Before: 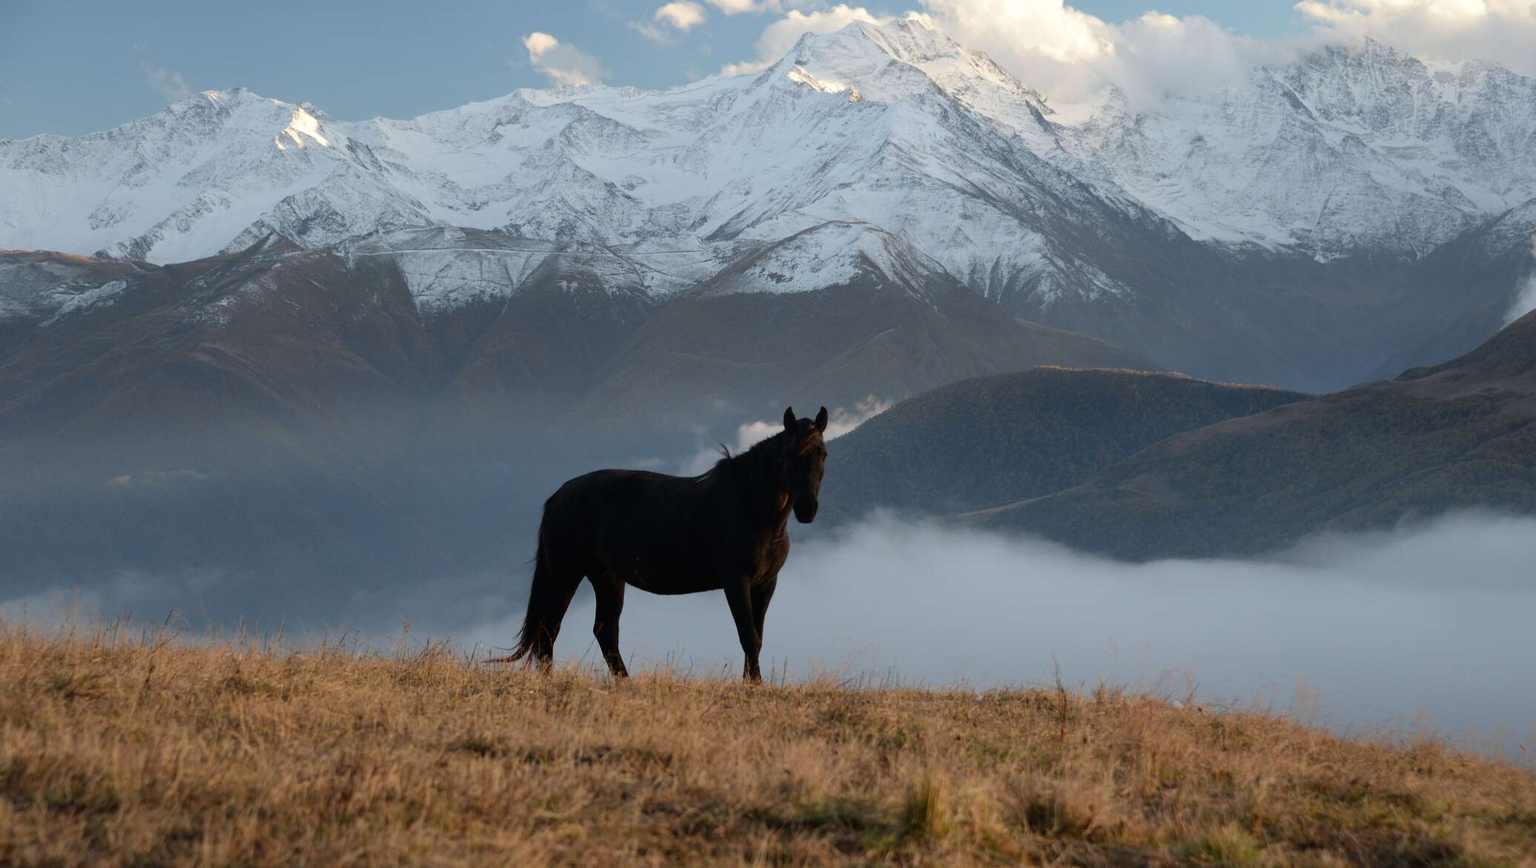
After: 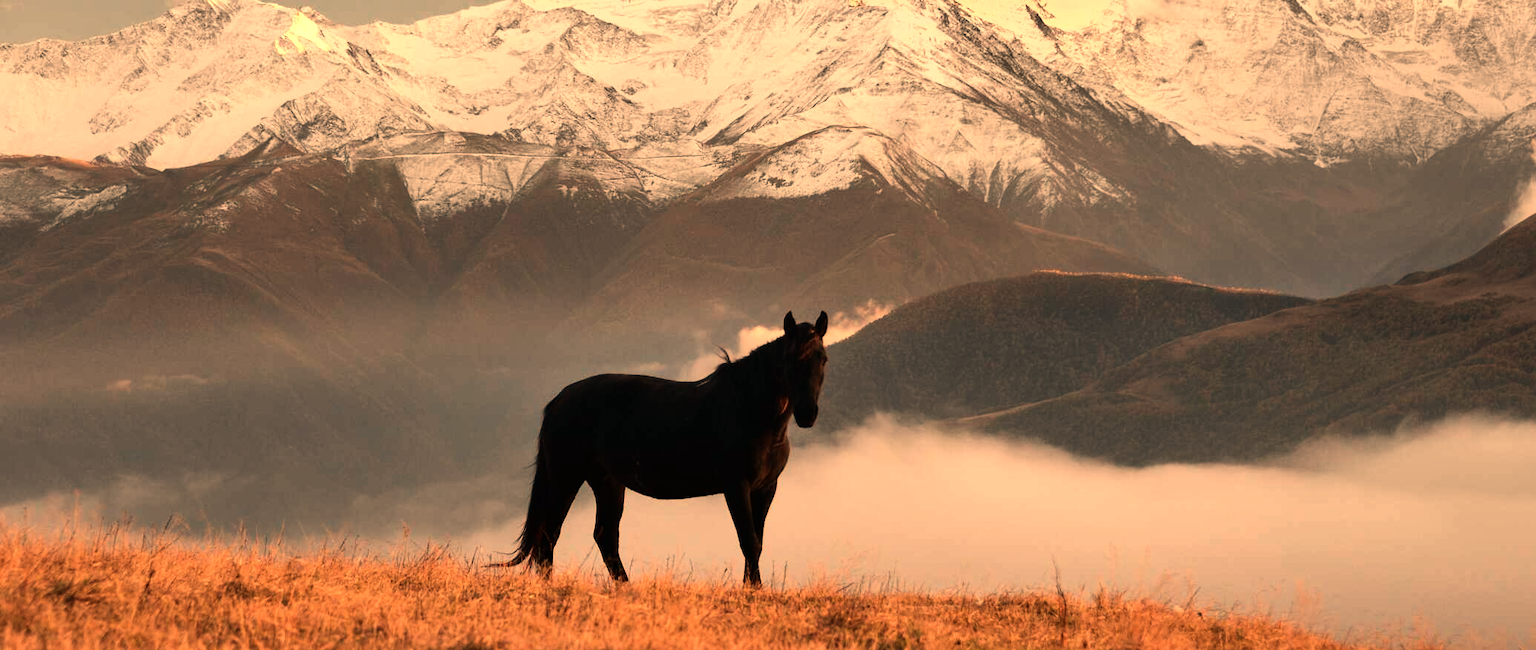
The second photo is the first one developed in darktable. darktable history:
white balance: red 1.467, blue 0.684
crop: top 11.038%, bottom 13.962%
tone equalizer: -8 EV -0.75 EV, -7 EV -0.7 EV, -6 EV -0.6 EV, -5 EV -0.4 EV, -3 EV 0.4 EV, -2 EV 0.6 EV, -1 EV 0.7 EV, +0 EV 0.75 EV, edges refinement/feathering 500, mask exposure compensation -1.57 EV, preserve details no
shadows and highlights: highlights color adjustment 0%, soften with gaussian
